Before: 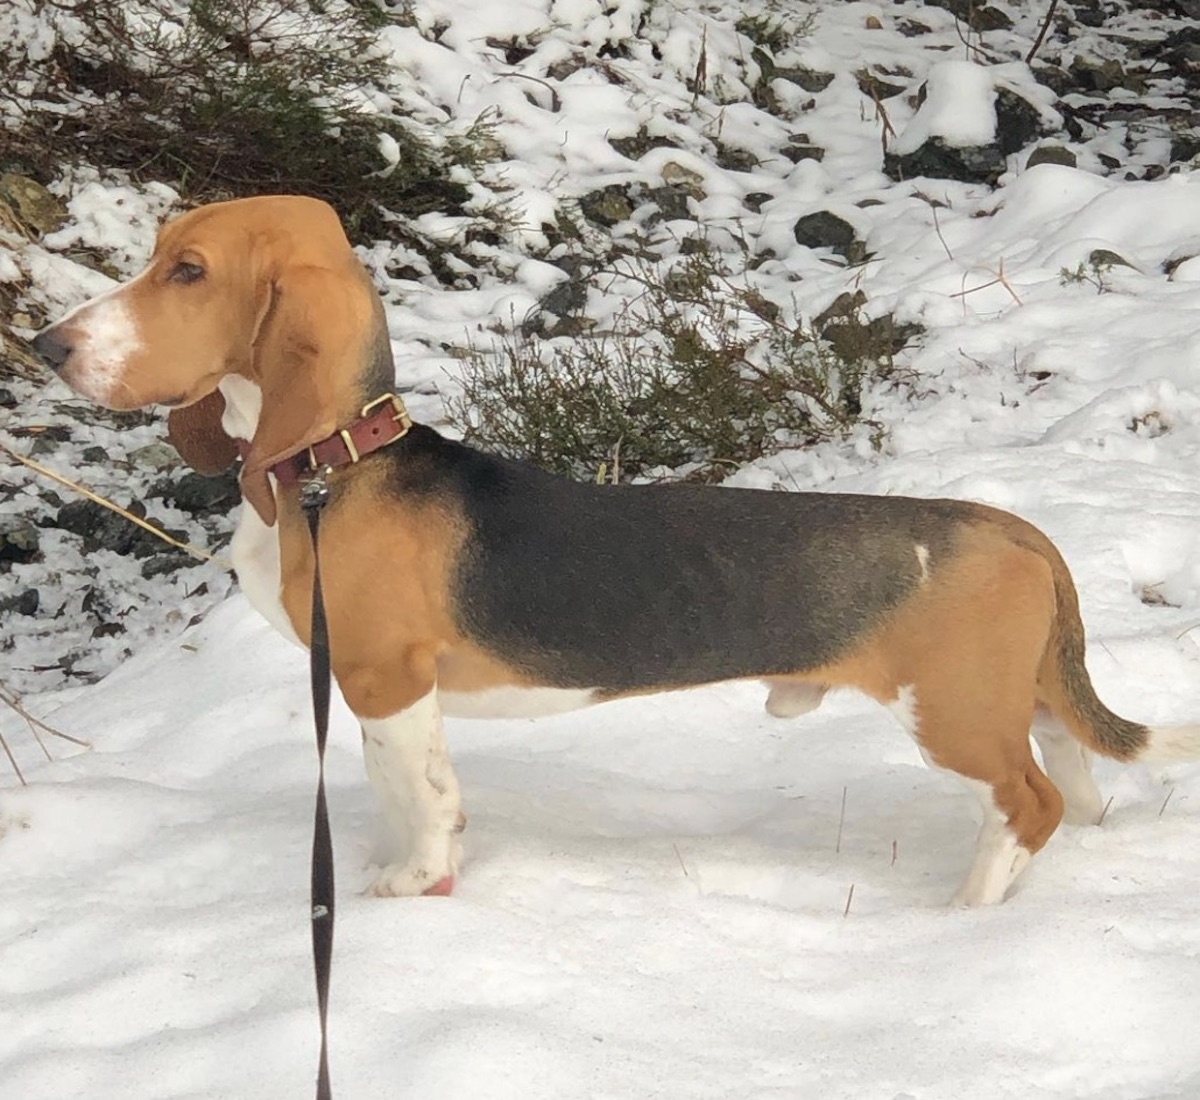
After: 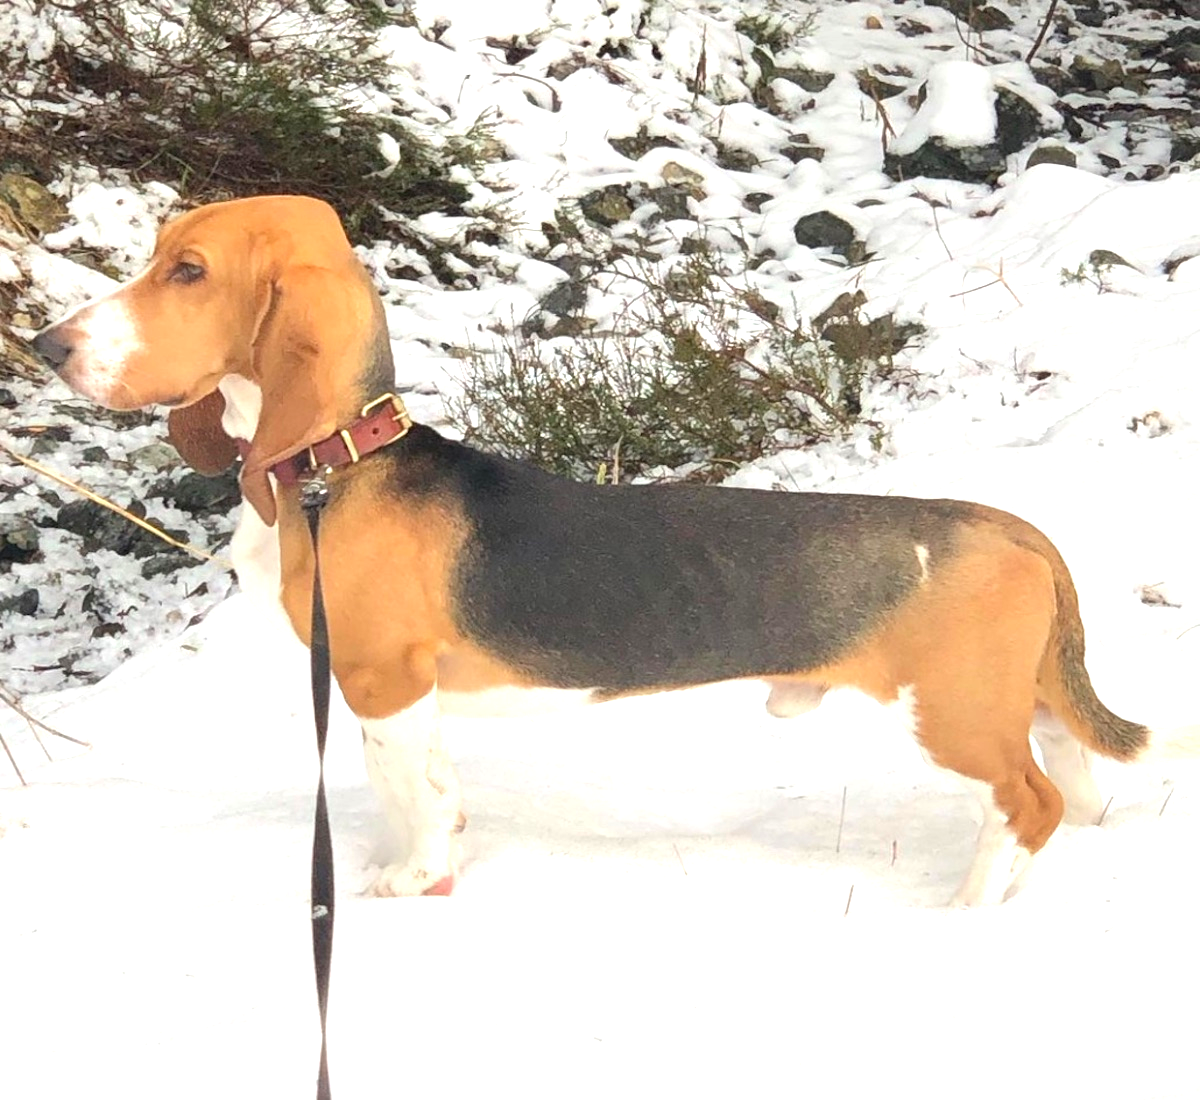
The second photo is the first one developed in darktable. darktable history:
exposure: black level correction 0, exposure 0.839 EV, compensate highlight preservation false
